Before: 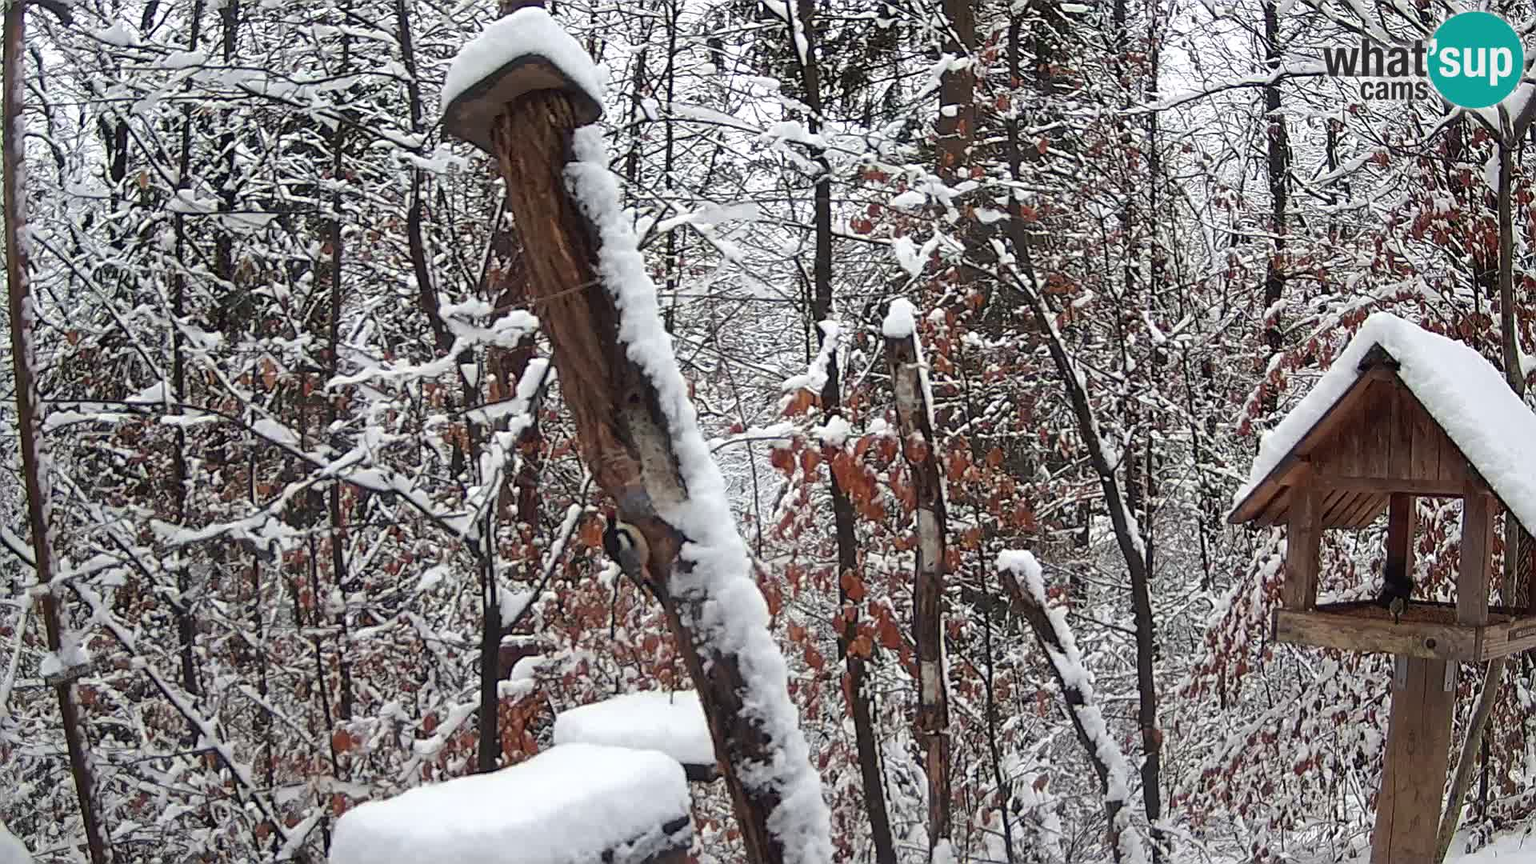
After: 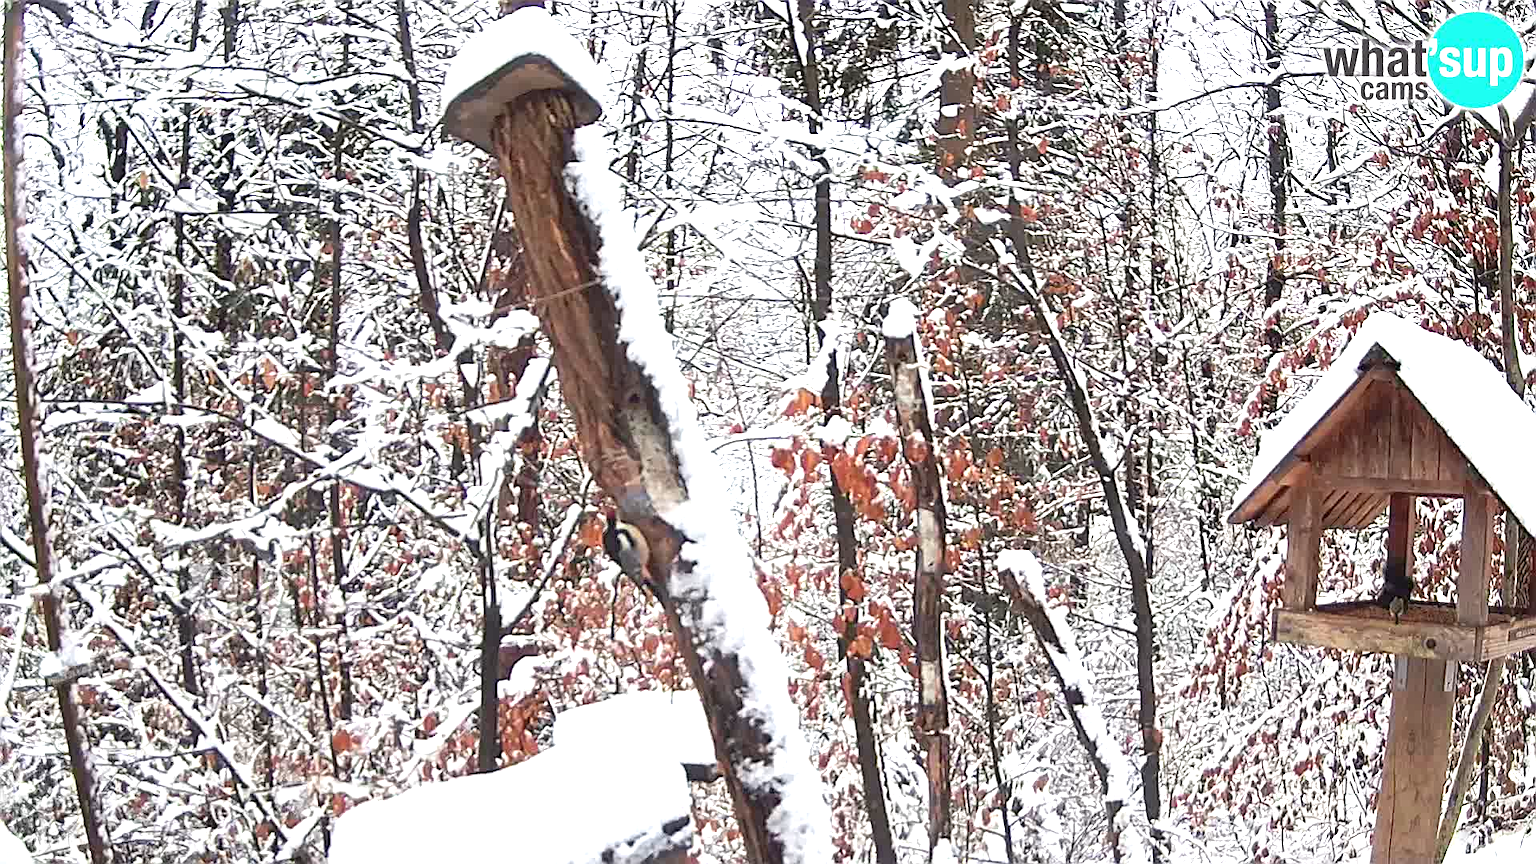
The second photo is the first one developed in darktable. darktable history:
exposure: exposure 1.482 EV, compensate exposure bias true, compensate highlight preservation false
